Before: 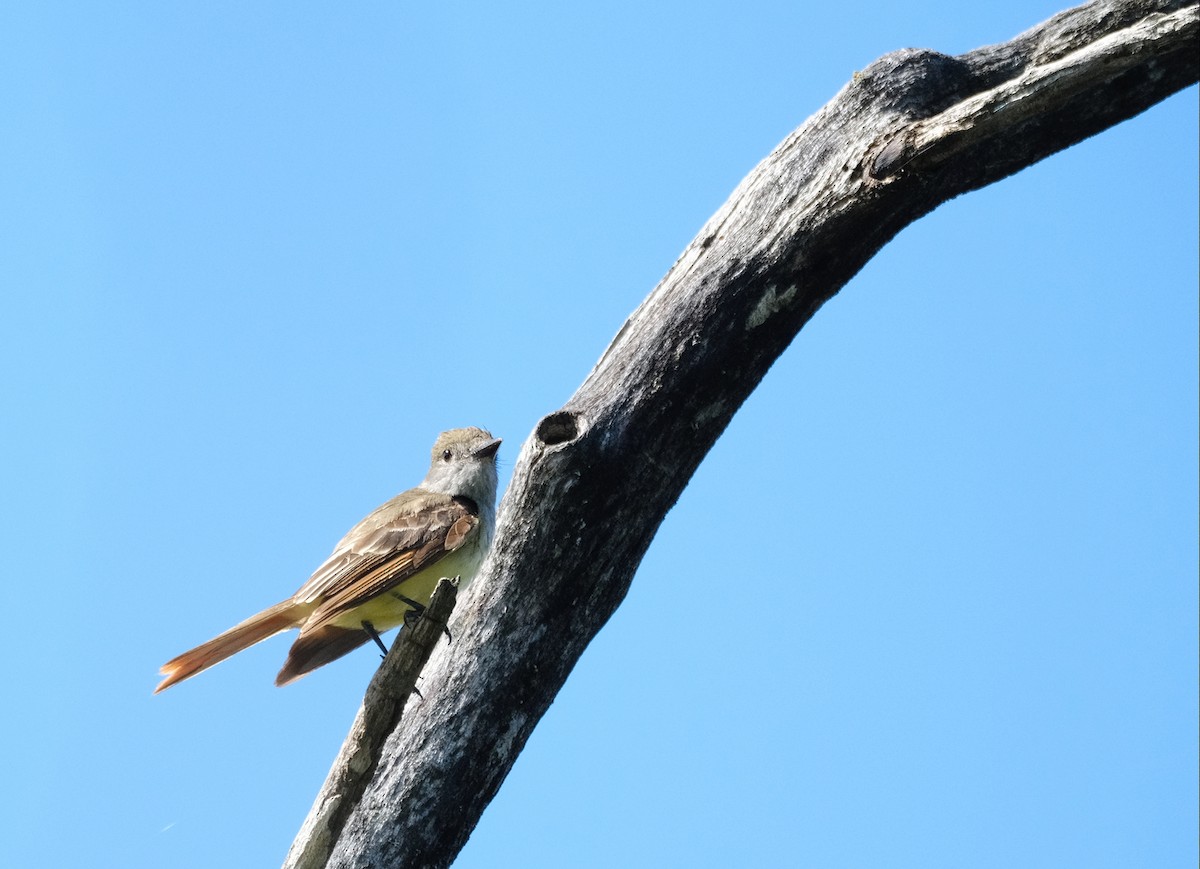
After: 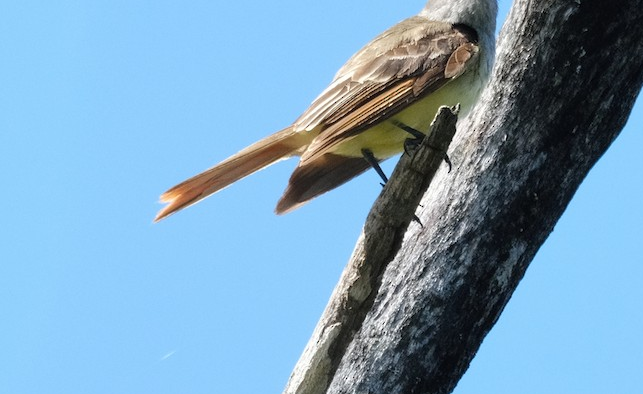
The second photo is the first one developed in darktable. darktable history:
crop and rotate: top 54.418%, right 46.357%, bottom 0.151%
